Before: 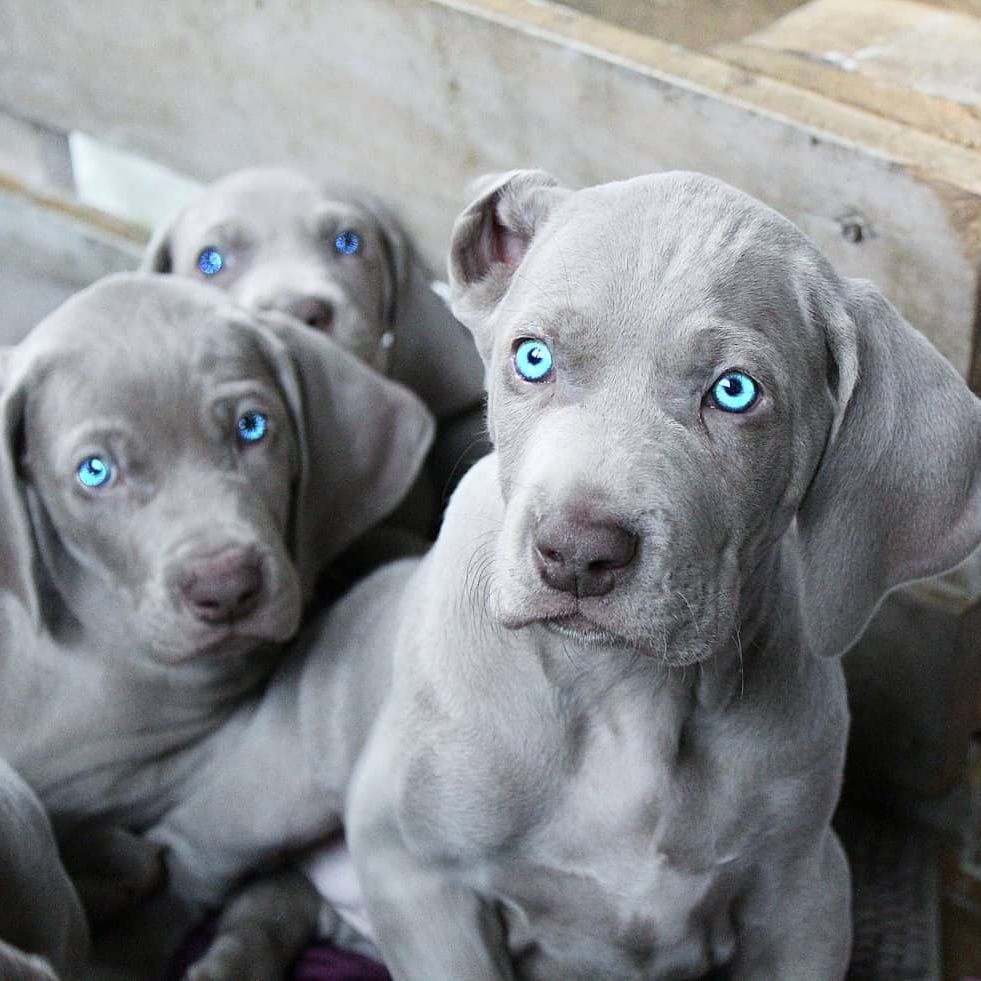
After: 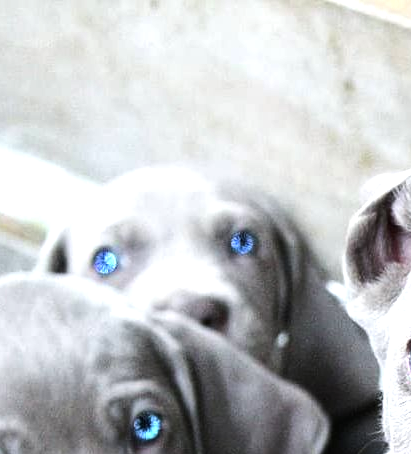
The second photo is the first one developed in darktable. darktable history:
tone equalizer: -8 EV -0.75 EV, -7 EV -0.7 EV, -6 EV -0.6 EV, -5 EV -0.4 EV, -3 EV 0.4 EV, -2 EV 0.6 EV, -1 EV 0.7 EV, +0 EV 0.75 EV, edges refinement/feathering 500, mask exposure compensation -1.57 EV, preserve details no
crop and rotate: left 10.817%, top 0.062%, right 47.194%, bottom 53.626%
